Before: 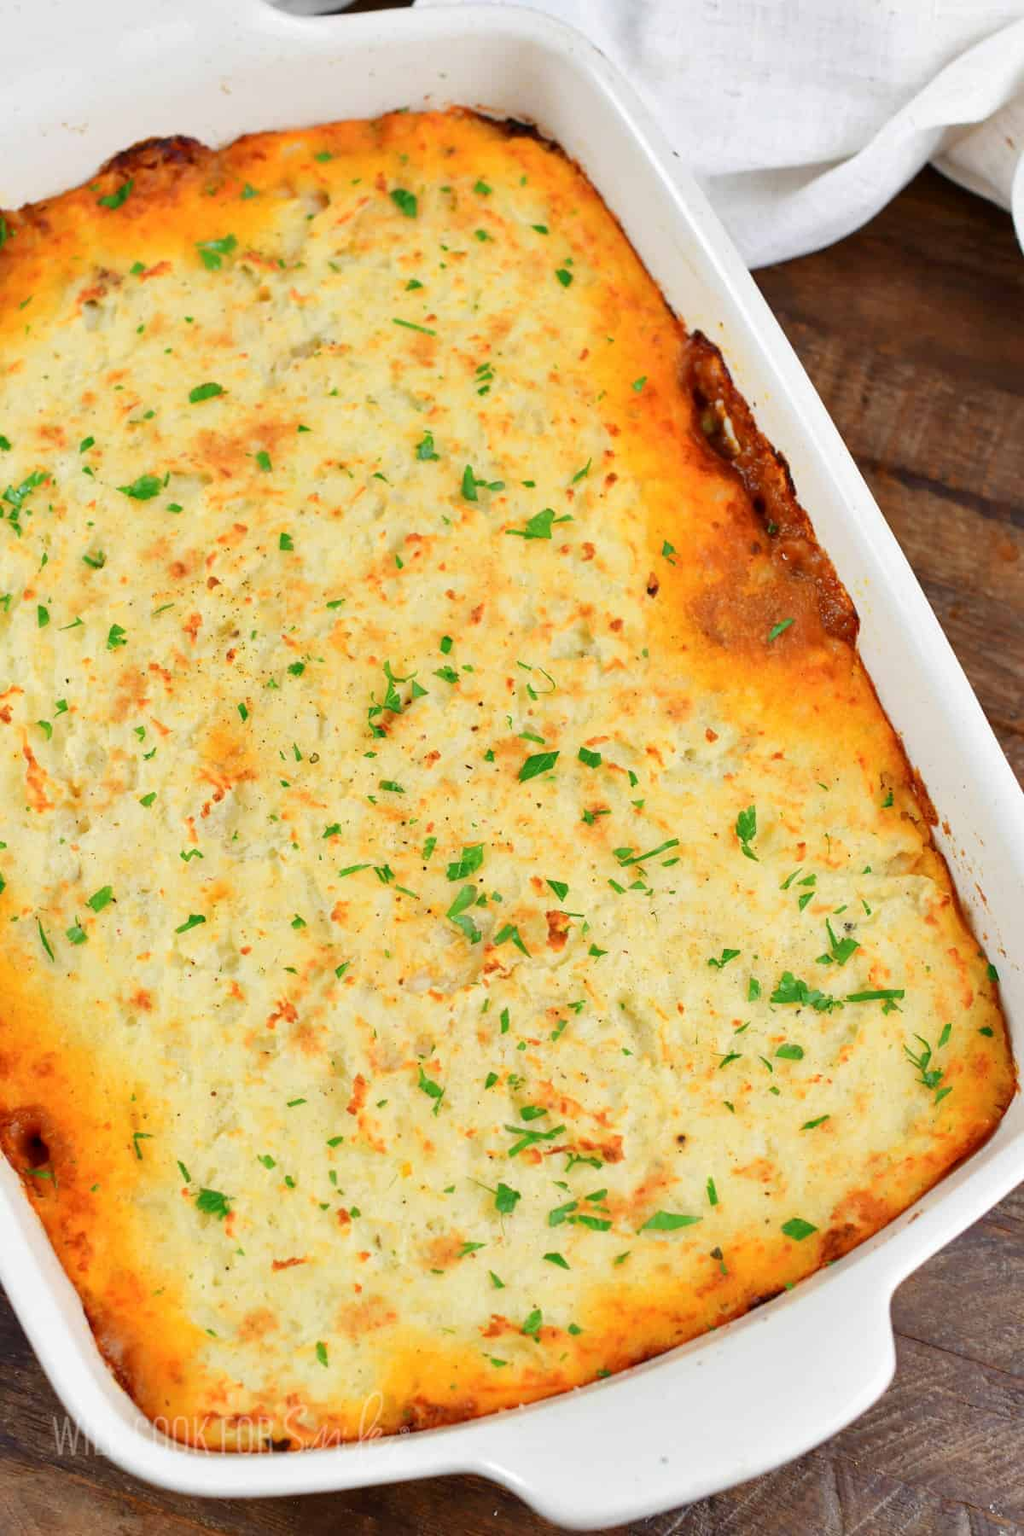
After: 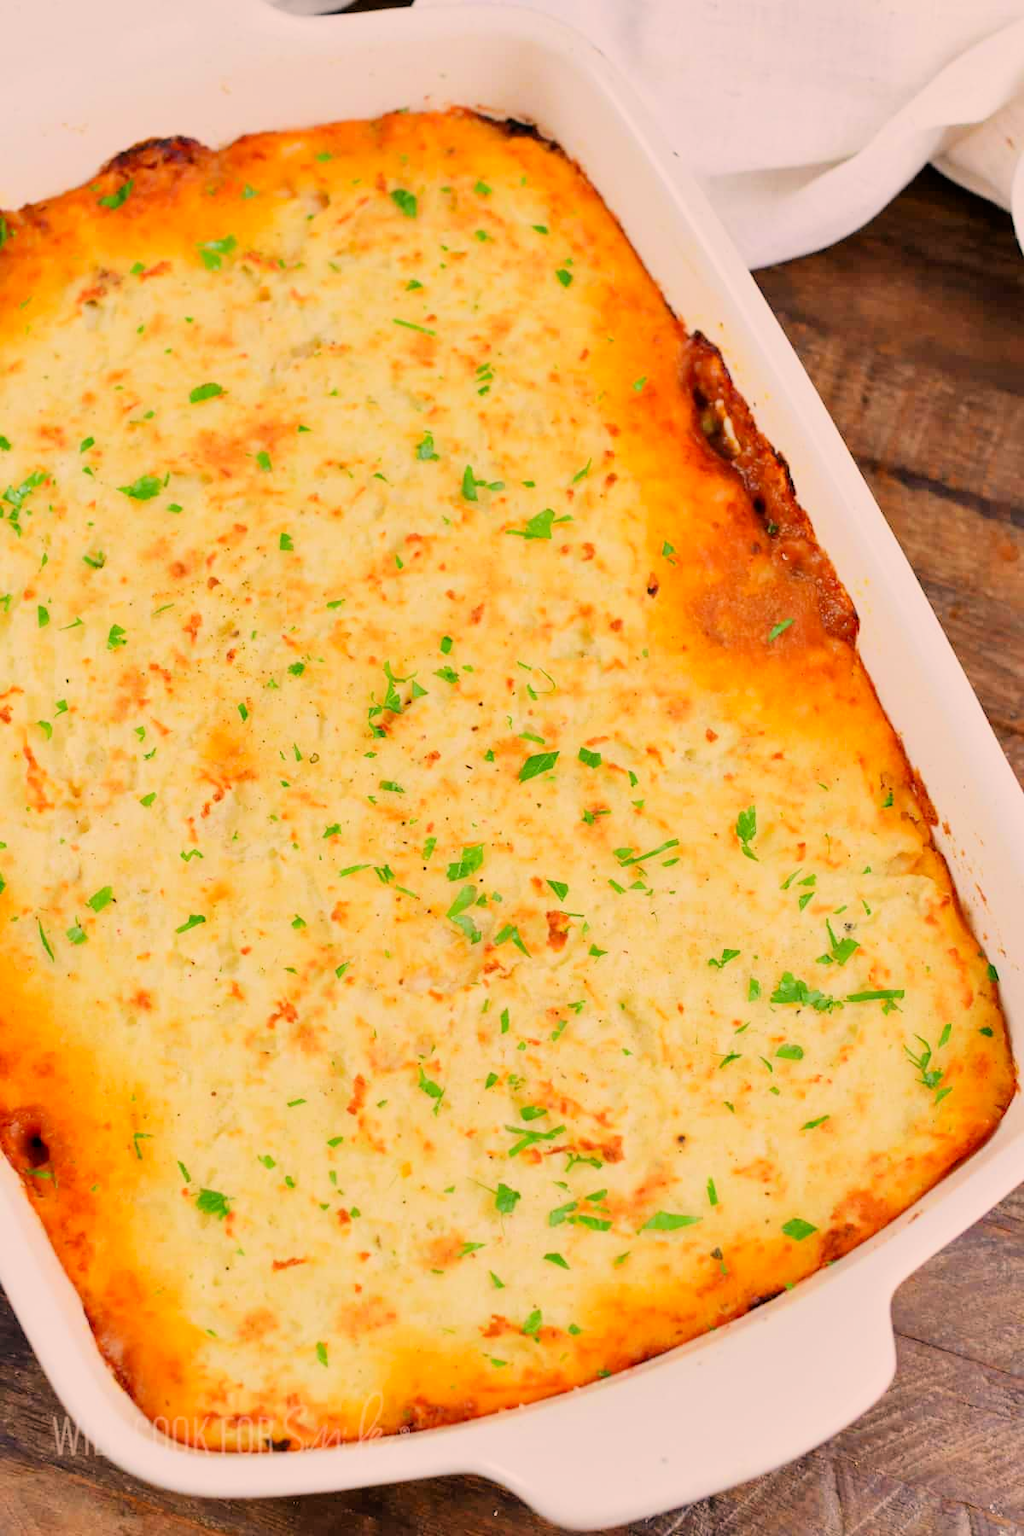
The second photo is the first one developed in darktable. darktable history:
exposure: black level correction 0, exposure 0.703 EV, compensate highlight preservation false
filmic rgb: black relative exposure -6.95 EV, white relative exposure 5.6 EV, threshold 5.94 EV, hardness 2.85, color science v6 (2022), enable highlight reconstruction true
color correction: highlights a* 11.98, highlights b* 11.55
